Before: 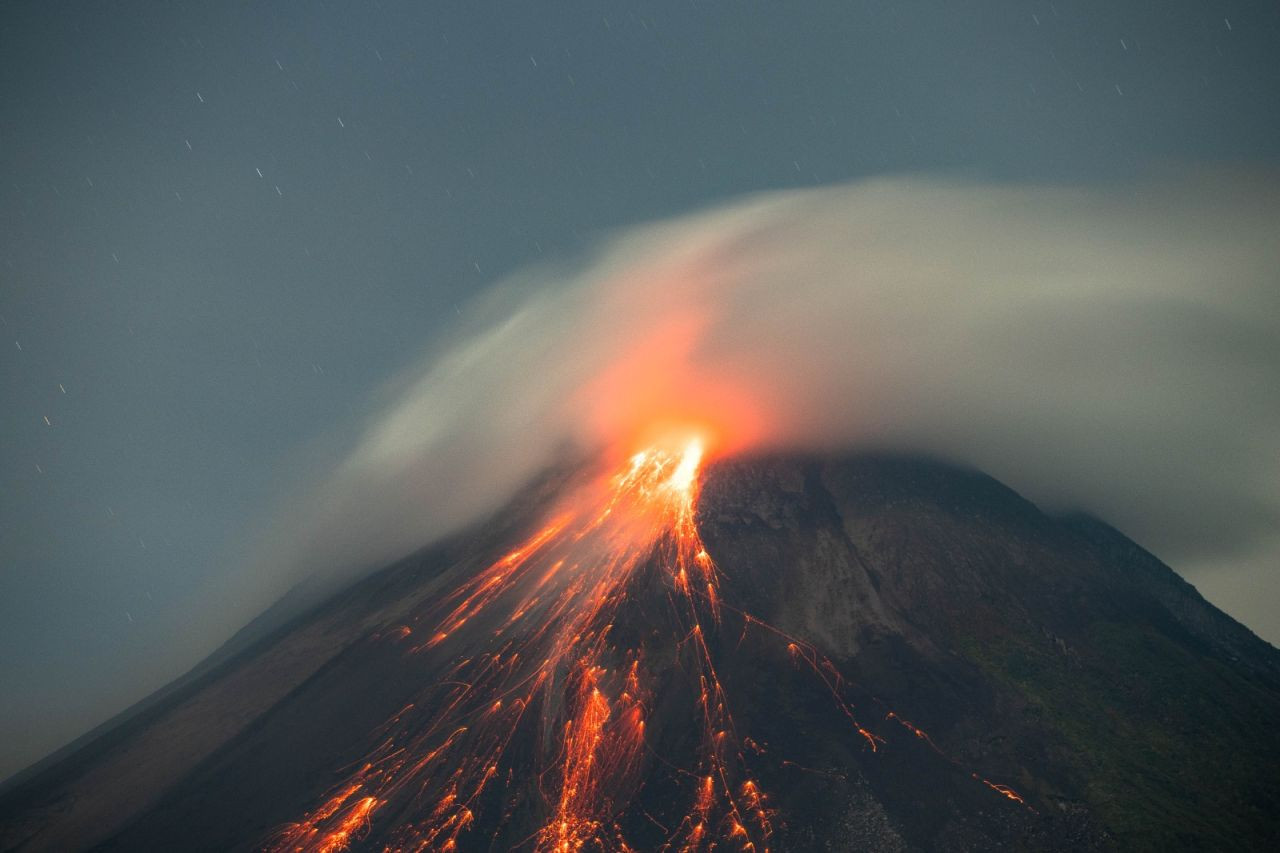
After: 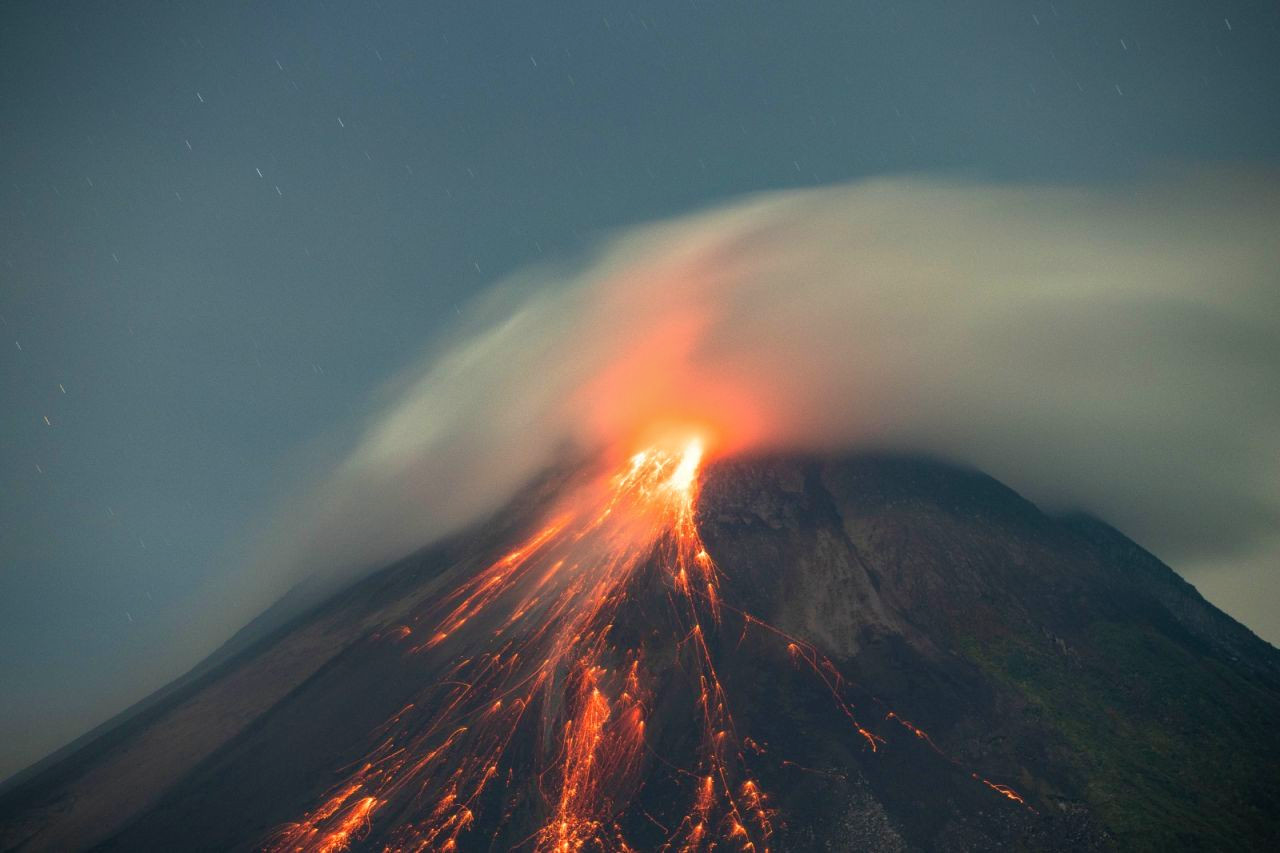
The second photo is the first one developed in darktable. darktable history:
shadows and highlights: shadows 24.5, highlights -78.15, soften with gaussian
velvia: on, module defaults
